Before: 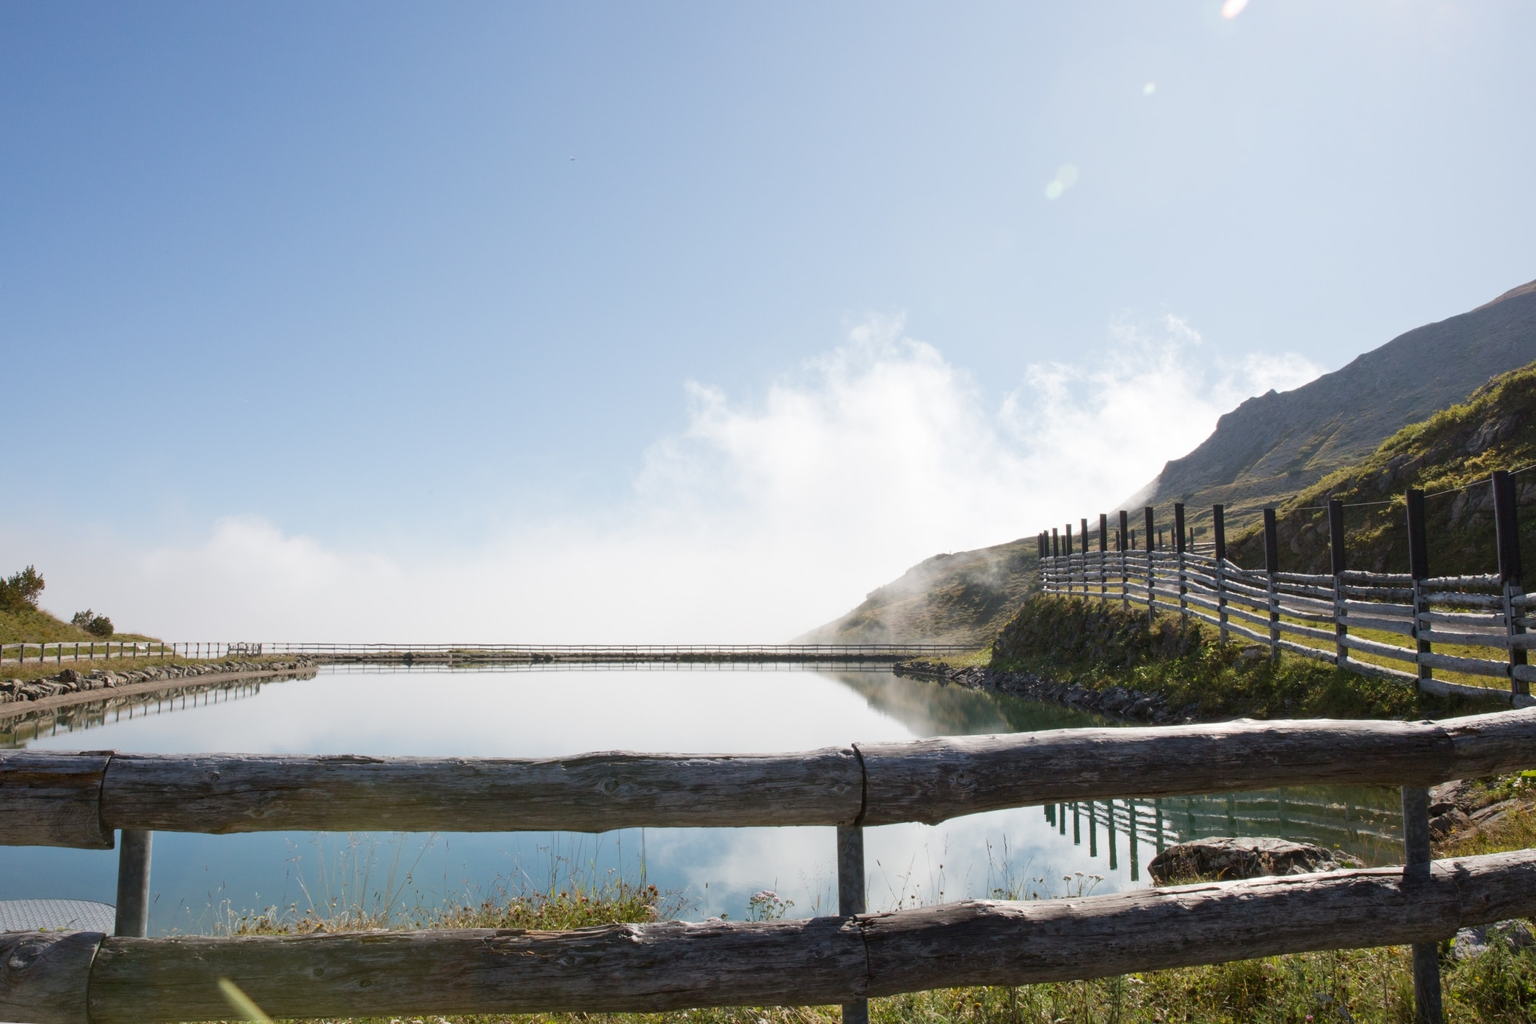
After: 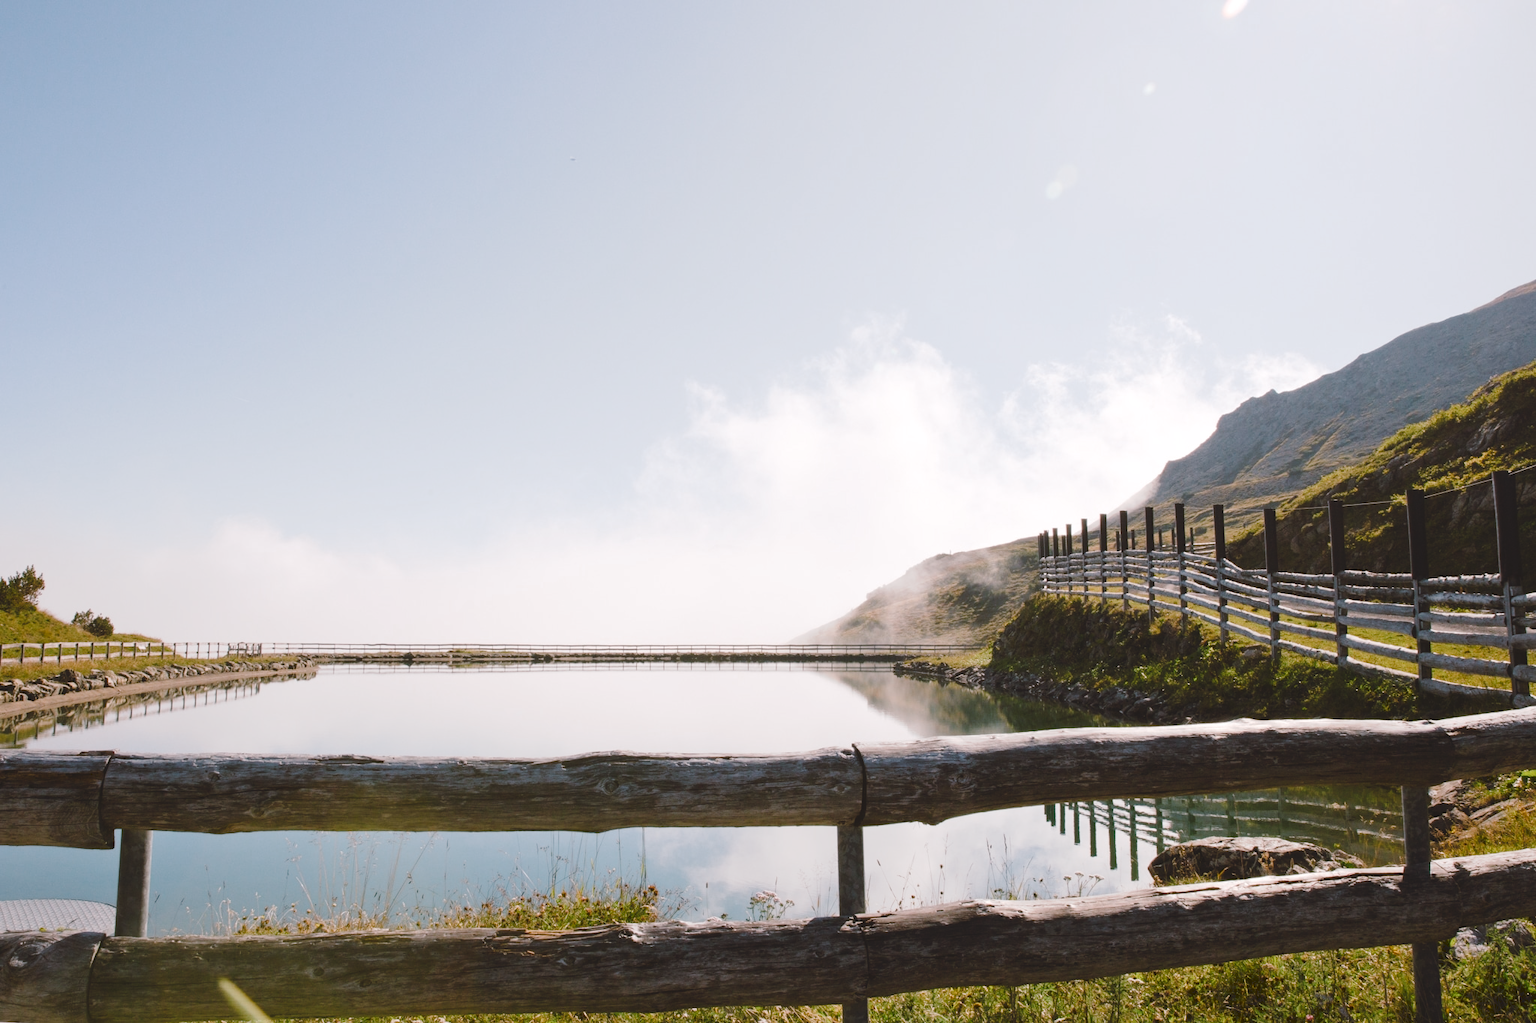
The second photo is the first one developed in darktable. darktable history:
tone curve: curves: ch0 [(0, 0) (0.003, 0.09) (0.011, 0.095) (0.025, 0.097) (0.044, 0.108) (0.069, 0.117) (0.1, 0.129) (0.136, 0.151) (0.177, 0.185) (0.224, 0.229) (0.277, 0.299) (0.335, 0.379) (0.399, 0.469) (0.468, 0.55) (0.543, 0.629) (0.623, 0.702) (0.709, 0.775) (0.801, 0.85) (0.898, 0.91) (1, 1)], preserve colors none
color look up table: target L [93.4, 92.13, 90.91, 85.77, 90.44, 78.08, 72.64, 67.78, 61.43, 50.78, 43.12, 22.38, 200.62, 87.02, 74.72, 65.79, 67.61, 63.05, 59.36, 51.59, 47.75, 42.81, 42.74, 29.48, 17.43, 1.28, 88.5, 88.26, 79.59, 80.4, 64.84, 77.24, 69.62, 50.99, 46.04, 45.13, 45.47, 54.54, 33.17, 29.45, 33.72, 12.86, 9.16, 92.33, 77.96, 71.41, 68.48, 43.79, 18], target a [-19.72, -17.87, -6.728, -32.28, -9.18, -27.5, -22.1, -18.75, -47.7, -24.73, -18.2, -21.76, 0, 11.94, 3.138, 29.8, 46.59, 31.11, 50.95, 59.49, 29.98, 29.22, 60.43, 1.226, 28.71, 6.095, 7.683, 20.26, 11.59, 35.57, -0.874, 37.31, 8.987, 71.52, 30.95, 47.82, -4.233, 34.56, 0.913, 35.66, 14.91, 18.11, 19.5, -25.31, -15.01, -17.17, 0.463, -18.45, -11.15], target b [47.26, 22.99, 35.95, 27.16, -0.991, 9.435, 41.93, 15.4, 34.62, 5.049, 37.23, 25.45, 0, 18.81, 72.23, 43.57, 18.62, 16.53, 62.56, 13.92, 50.03, 47.47, 60.45, 44.64, 29.53, 1.725, -7.244, -9.685, -25.27, -21.83, -23.84, -26.62, -40.3, -1.73, -15.01, -26.38, -42.01, -49.71, 2.499, -1.525, -60.2, 1.372, -38.41, -7.189, -29.85, -6.809, -1.701, -22.31, 3.967], num patches 49
